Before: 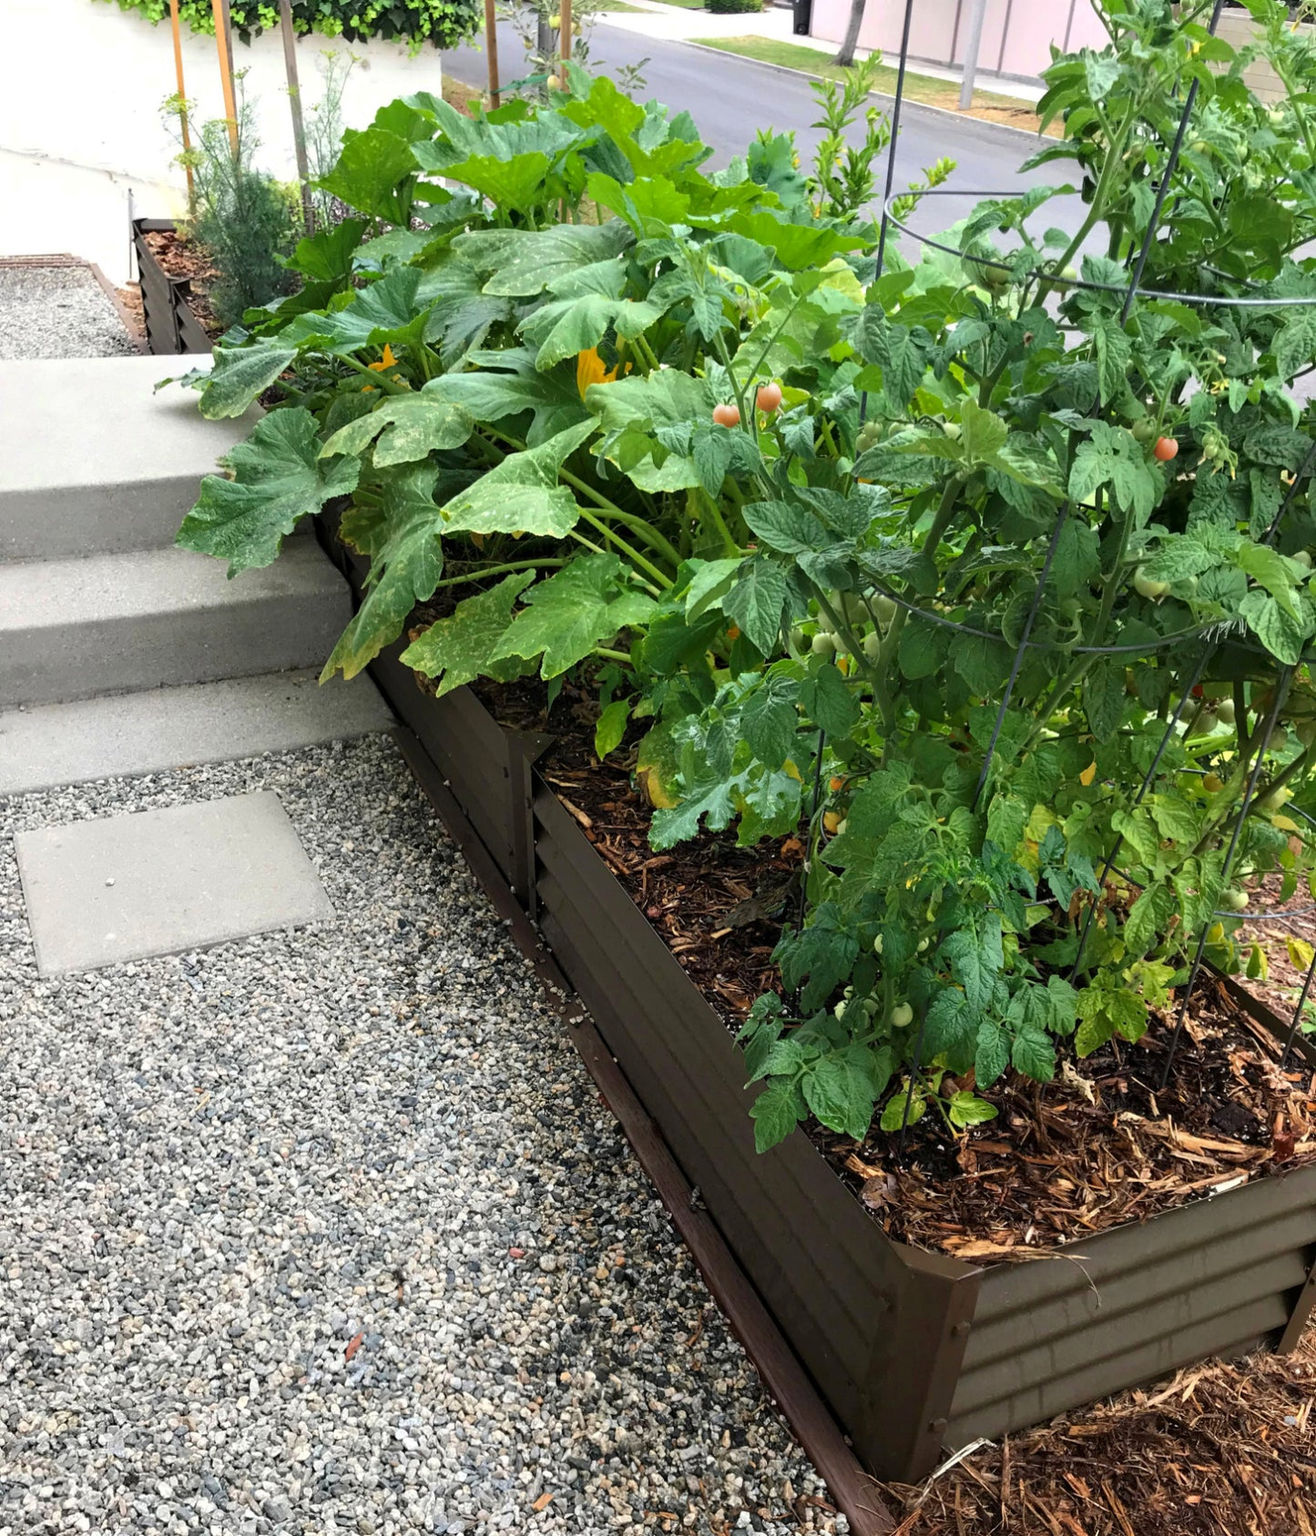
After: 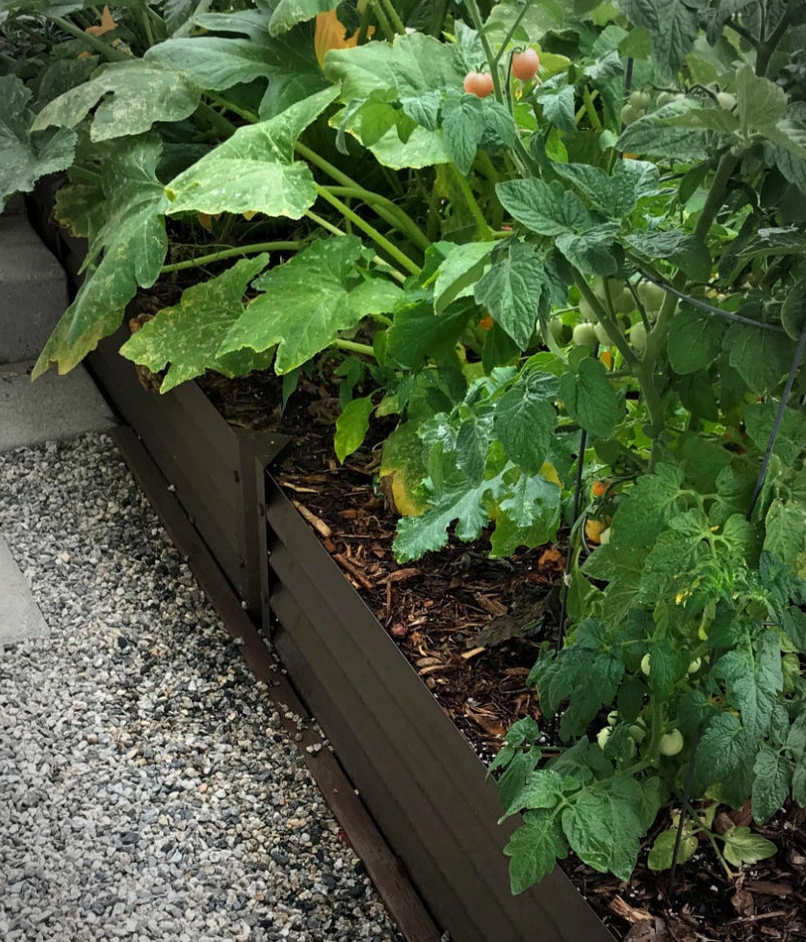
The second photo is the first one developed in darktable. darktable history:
white balance: red 1, blue 1
vignetting: automatic ratio true
crop and rotate: left 22.13%, top 22.054%, right 22.026%, bottom 22.102%
